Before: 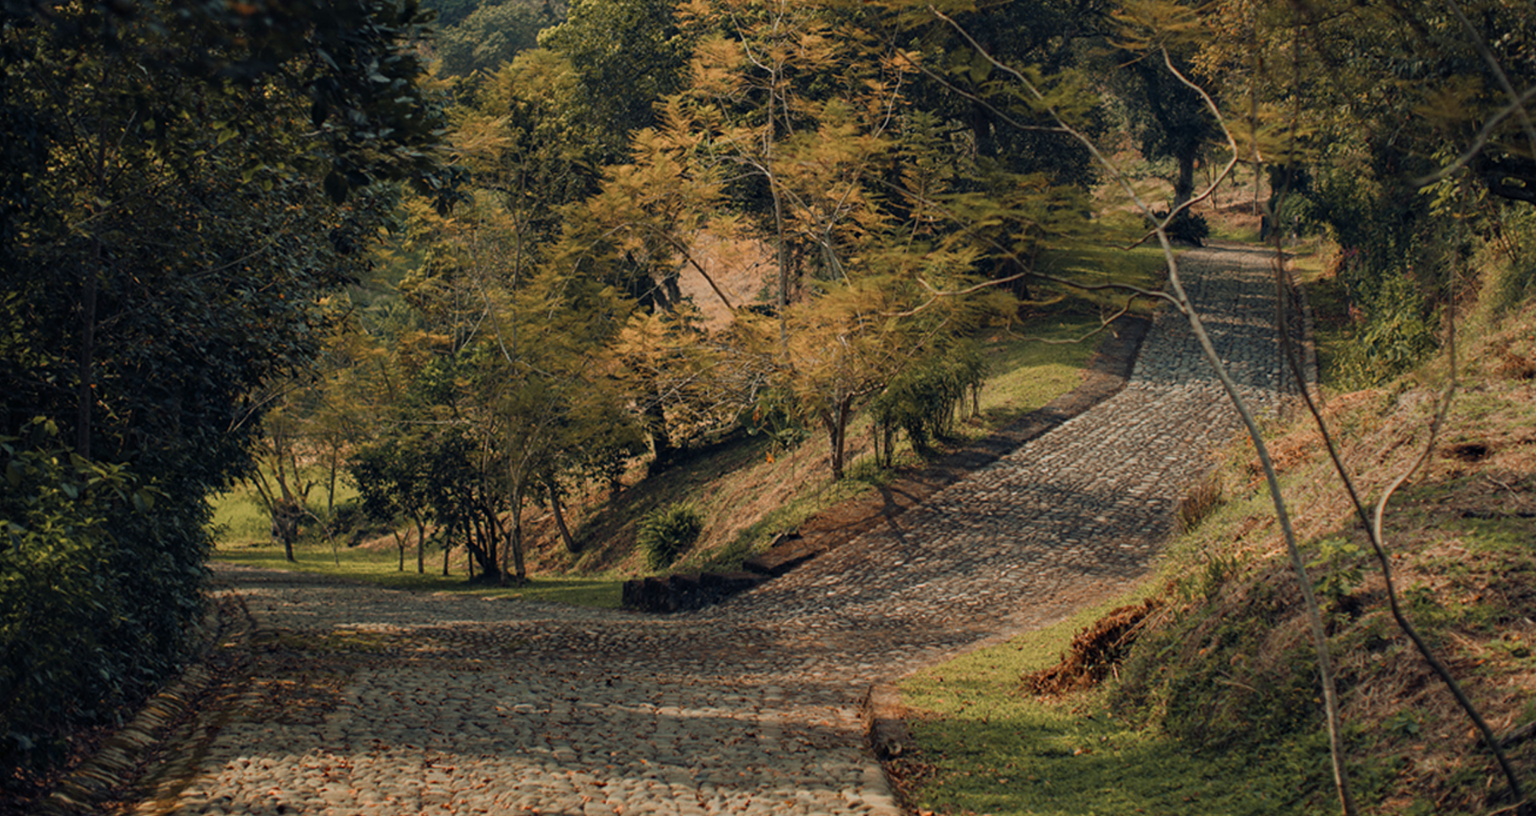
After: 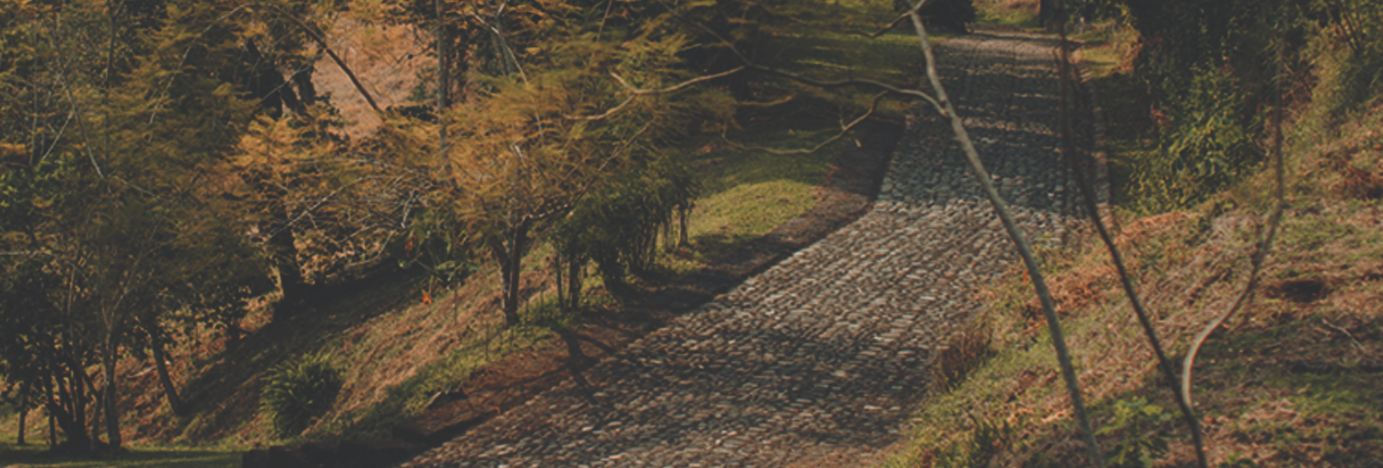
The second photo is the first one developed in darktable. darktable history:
rgb curve: curves: ch0 [(0, 0.186) (0.314, 0.284) (0.775, 0.708) (1, 1)], compensate middle gray true, preserve colors none
crop and rotate: left 27.938%, top 27.046%, bottom 27.046%
